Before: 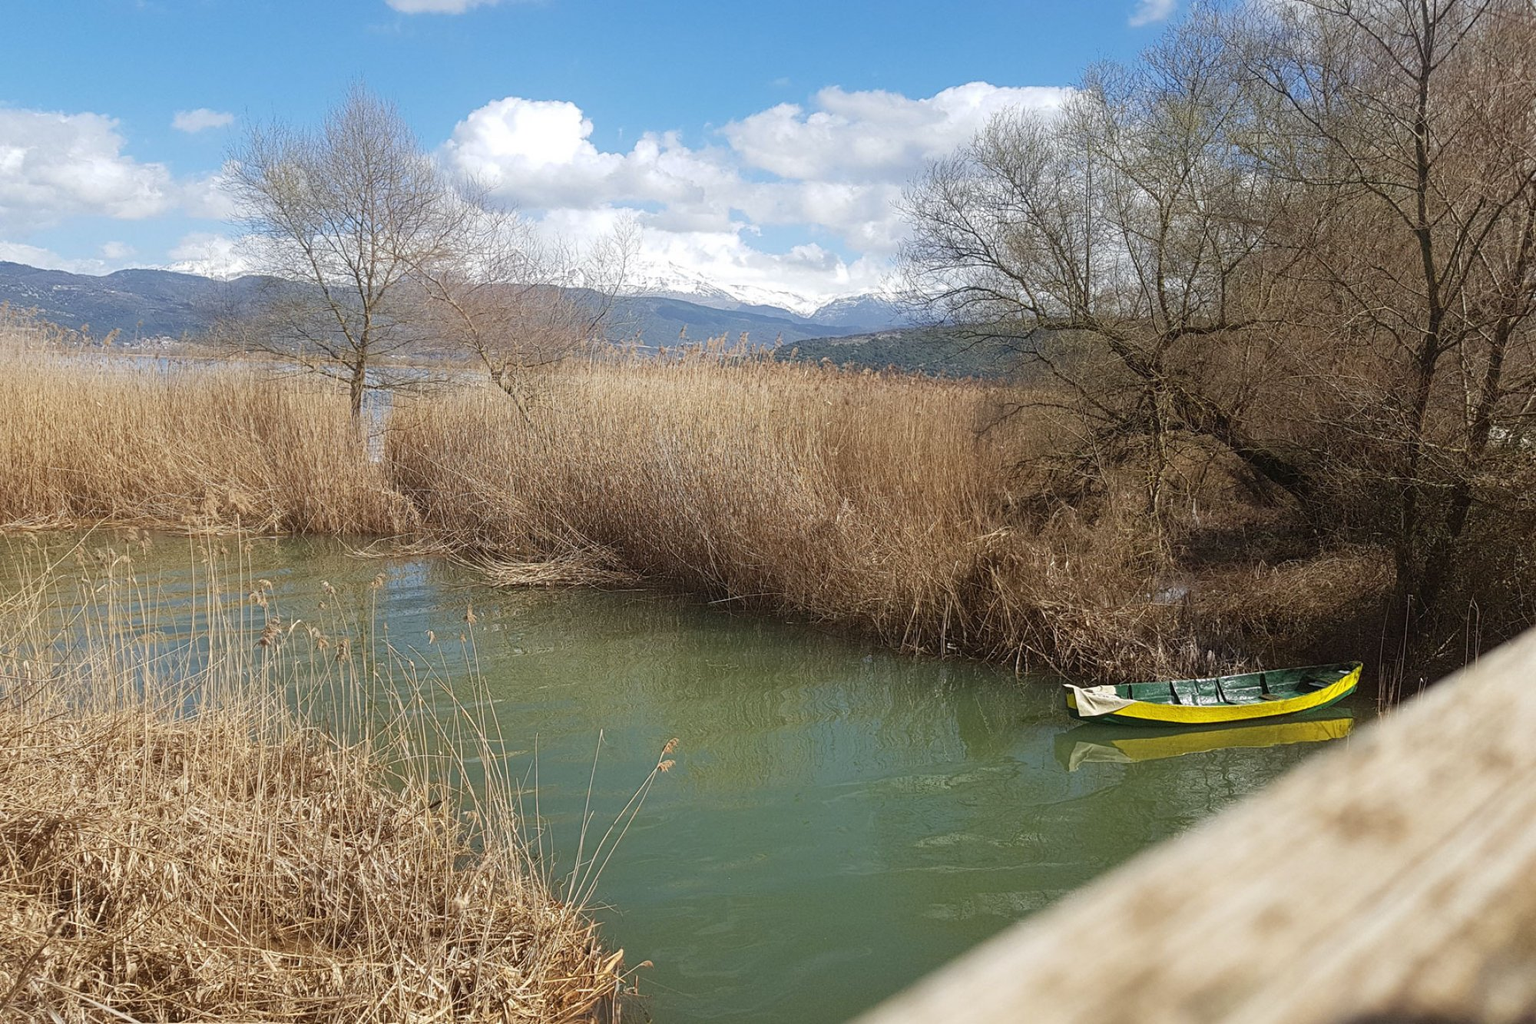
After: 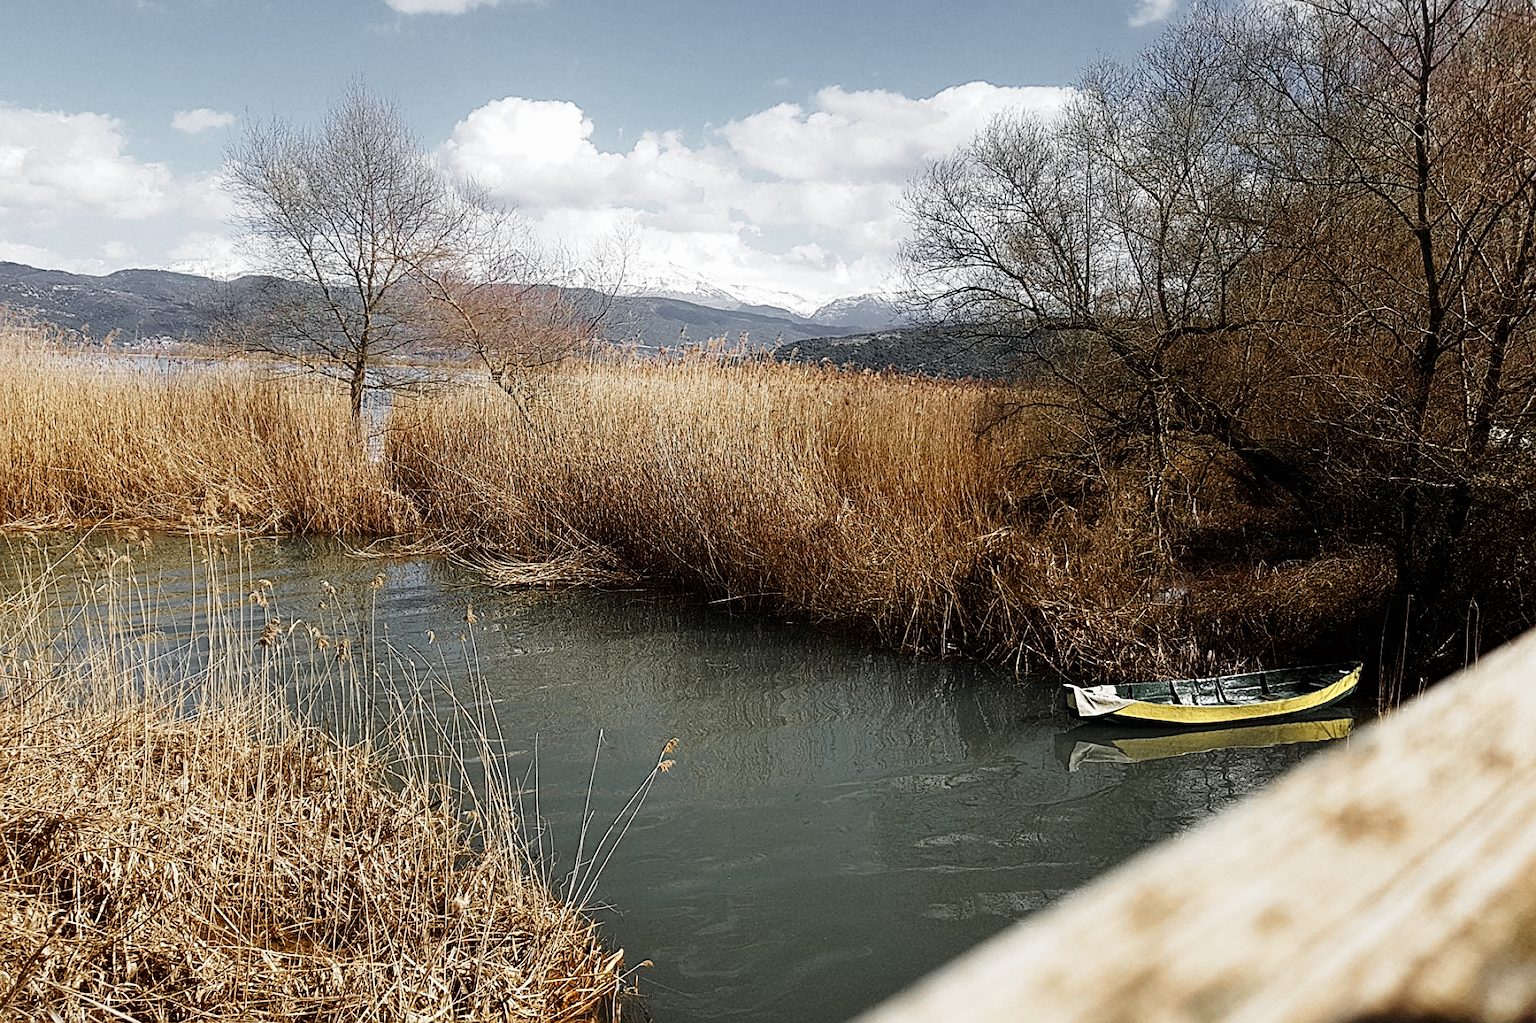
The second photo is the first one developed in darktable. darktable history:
sharpen: on, module defaults
local contrast: mode bilateral grid, contrast 100, coarseness 99, detail 95%, midtone range 0.2
tone curve: curves: ch0 [(0, 0) (0.078, 0) (0.241, 0.056) (0.59, 0.574) (0.802, 0.868) (1, 1)], preserve colors none
color zones: curves: ch1 [(0, 0.638) (0.193, 0.442) (0.286, 0.15) (0.429, 0.14) (0.571, 0.142) (0.714, 0.154) (0.857, 0.175) (1, 0.638)]
